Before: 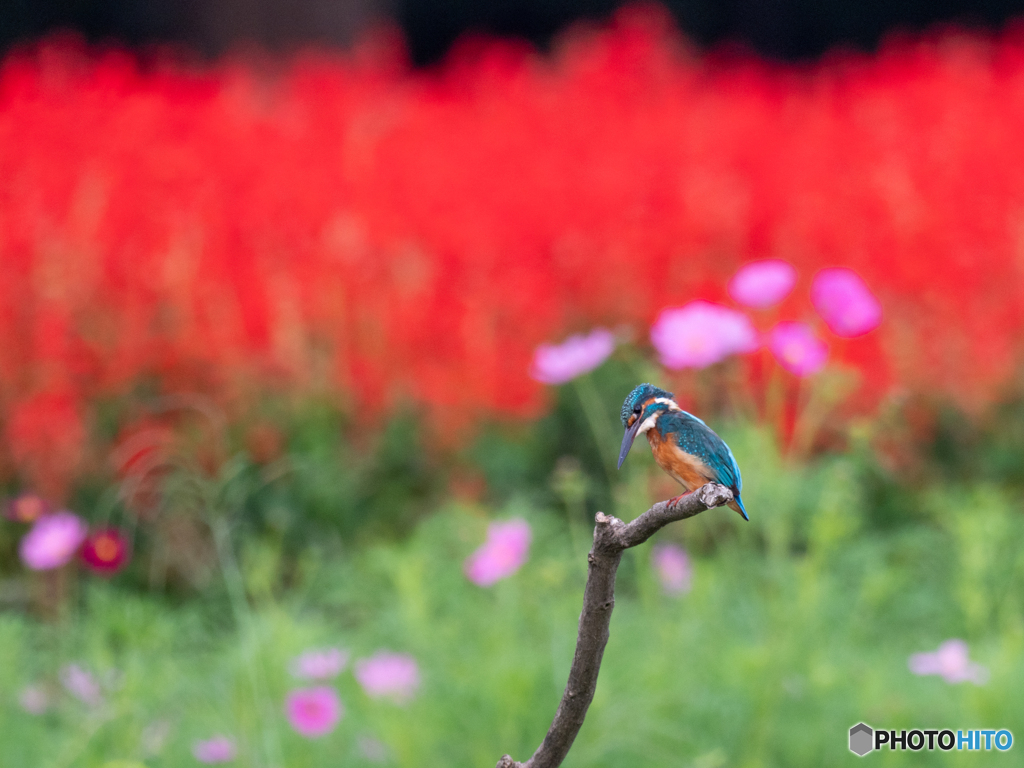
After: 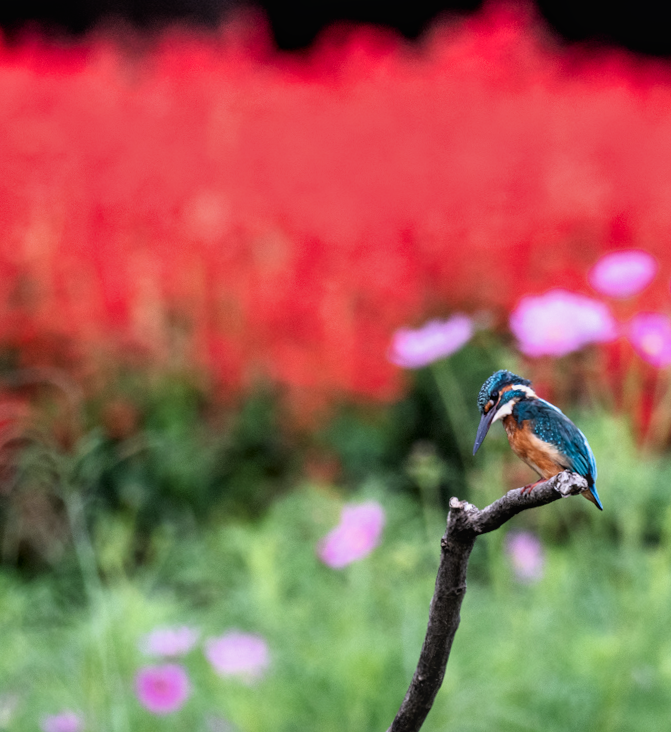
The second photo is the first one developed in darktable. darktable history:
white balance: red 0.974, blue 1.044
shadows and highlights: soften with gaussian
local contrast: detail 110%
crop and rotate: left 13.342%, right 19.991%
filmic rgb: black relative exposure -3.63 EV, white relative exposure 2.16 EV, hardness 3.62
contrast brightness saturation: brightness -0.09
rotate and perspective: rotation 1.57°, crop left 0.018, crop right 0.982, crop top 0.039, crop bottom 0.961
